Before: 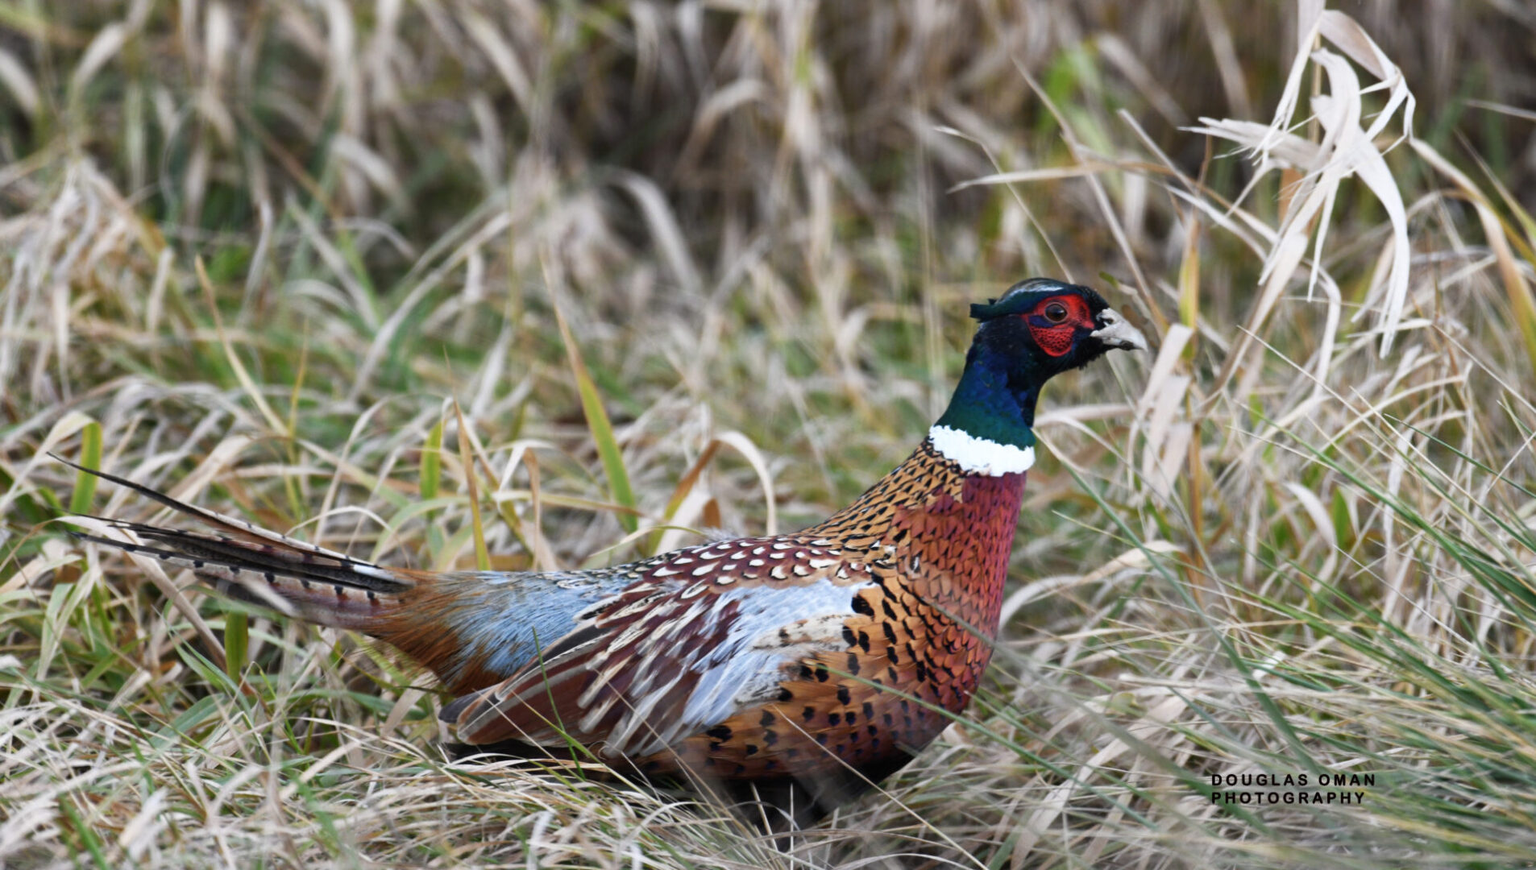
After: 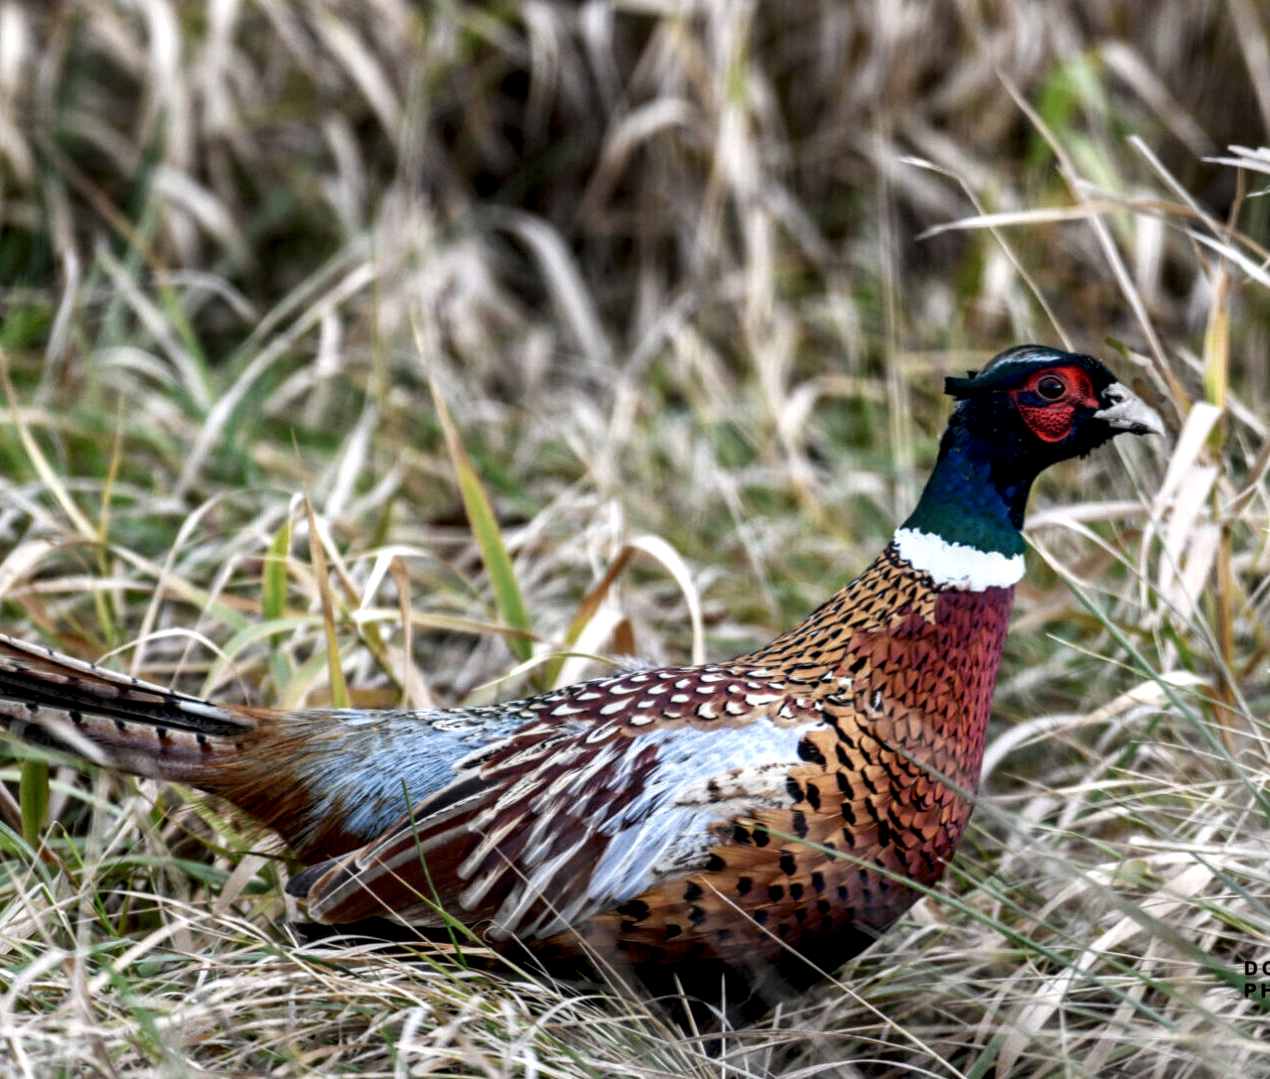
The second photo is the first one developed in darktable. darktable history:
crop and rotate: left 13.645%, right 19.703%
local contrast: highlights 22%, shadows 70%, detail 170%
